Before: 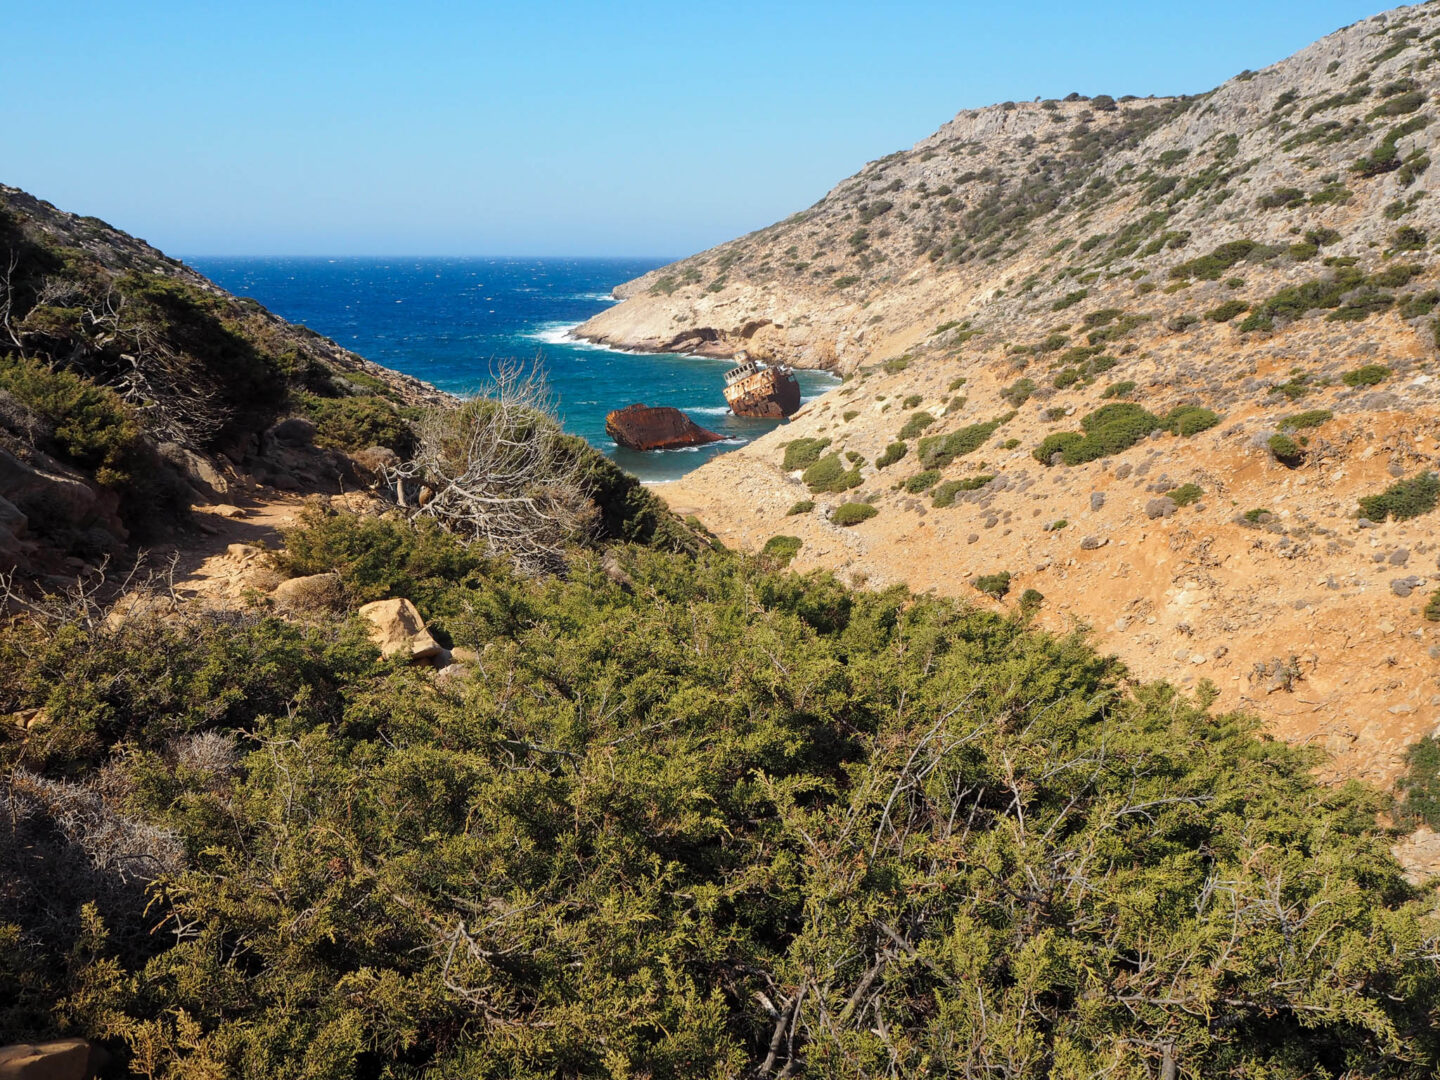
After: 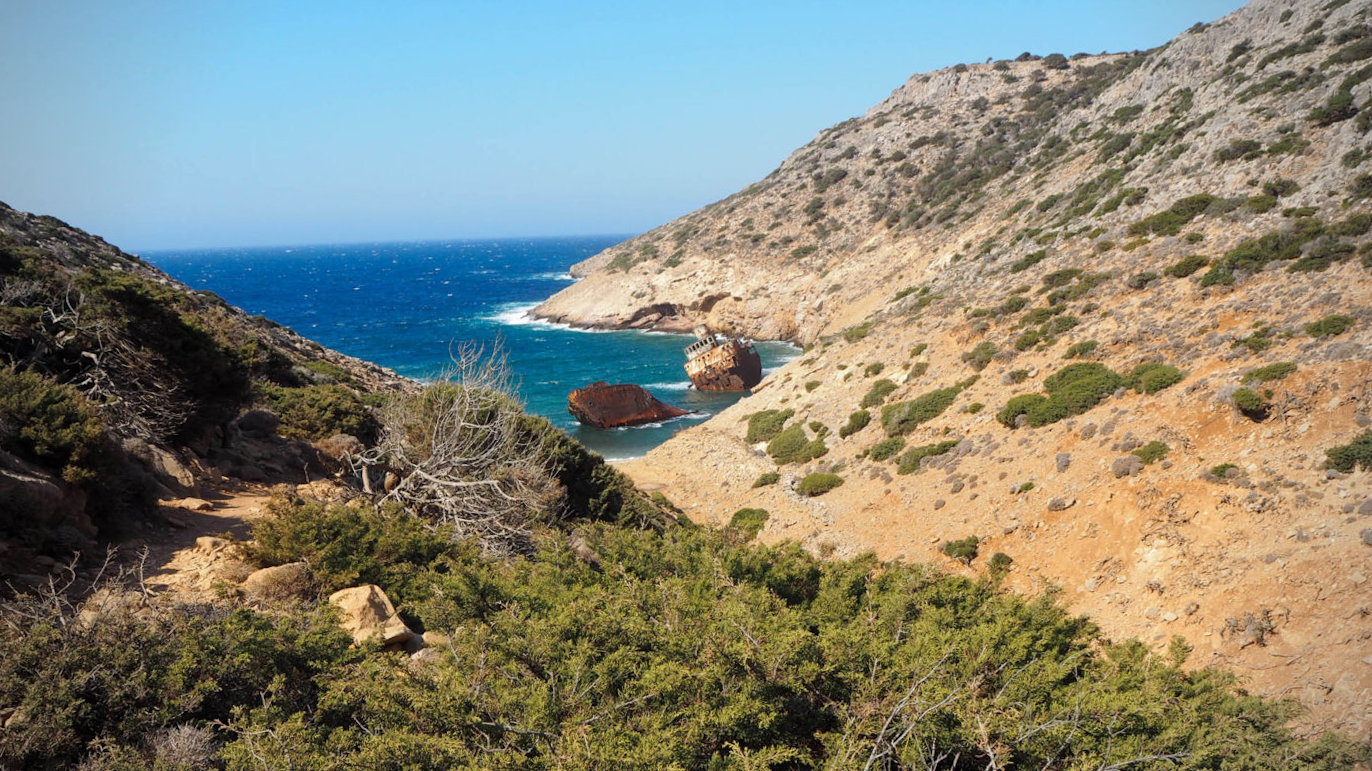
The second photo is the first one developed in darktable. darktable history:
vignetting: unbound false
crop: bottom 24.988%
rotate and perspective: rotation -2.12°, lens shift (vertical) 0.009, lens shift (horizontal) -0.008, automatic cropping original format, crop left 0.036, crop right 0.964, crop top 0.05, crop bottom 0.959
